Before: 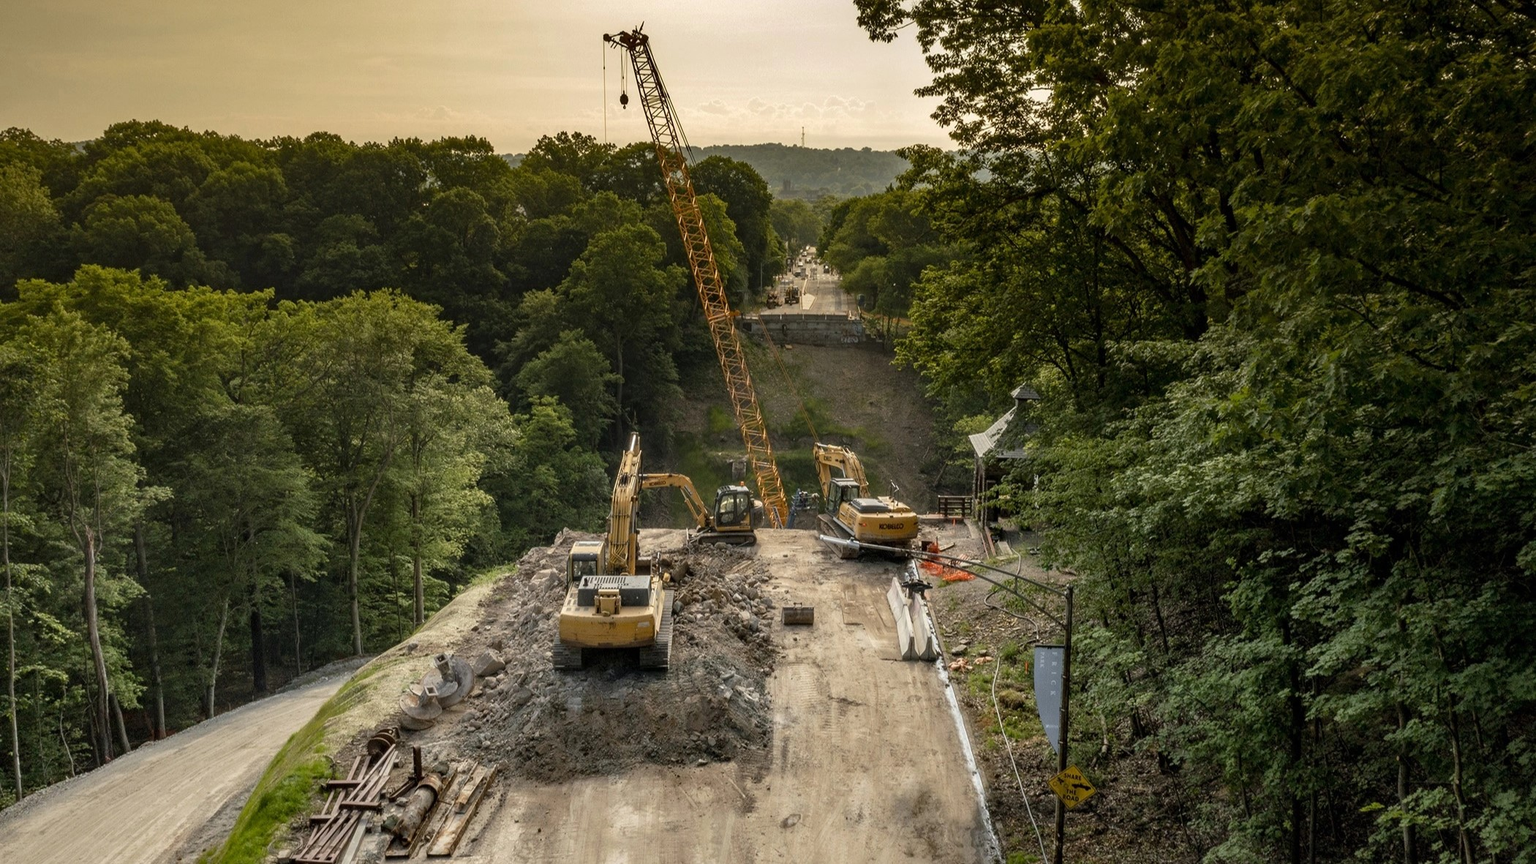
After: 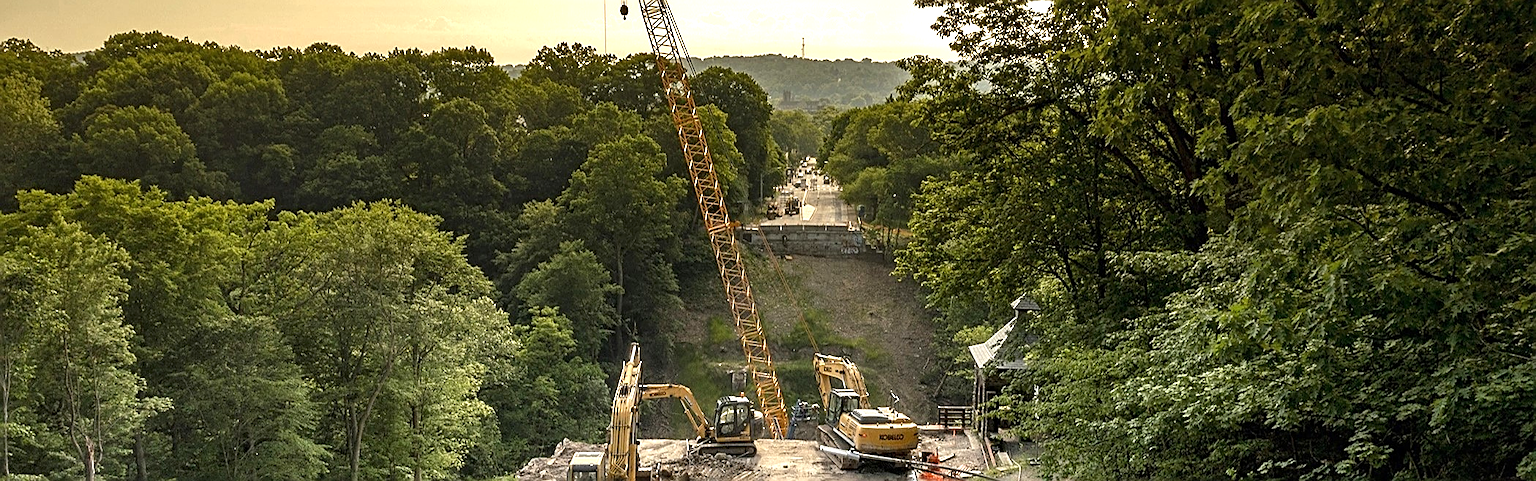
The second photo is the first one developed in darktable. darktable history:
sharpen: amount 0.895
crop and rotate: top 10.493%, bottom 33.742%
exposure: exposure 0.744 EV, compensate highlight preservation false
